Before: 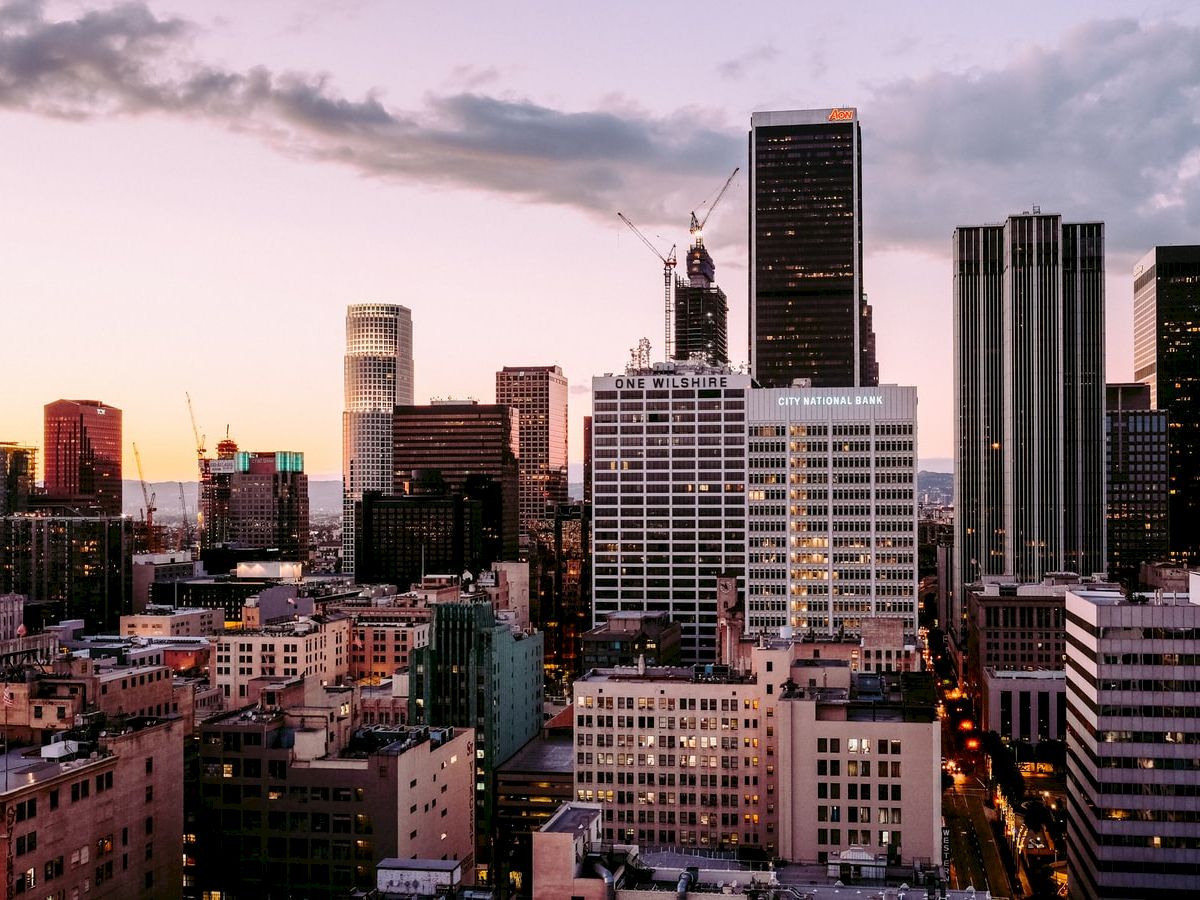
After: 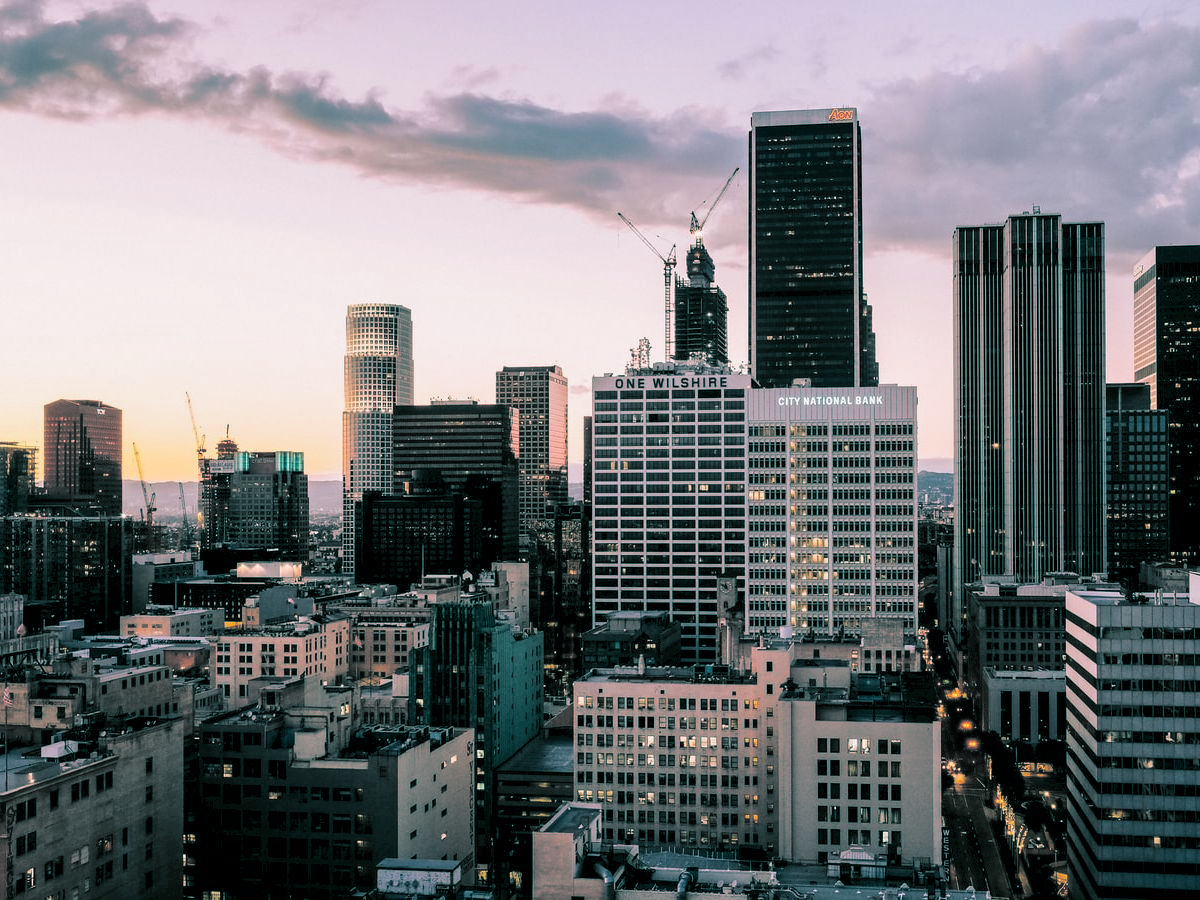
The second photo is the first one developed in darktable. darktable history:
split-toning: shadows › hue 183.6°, shadows › saturation 0.52, highlights › hue 0°, highlights › saturation 0
